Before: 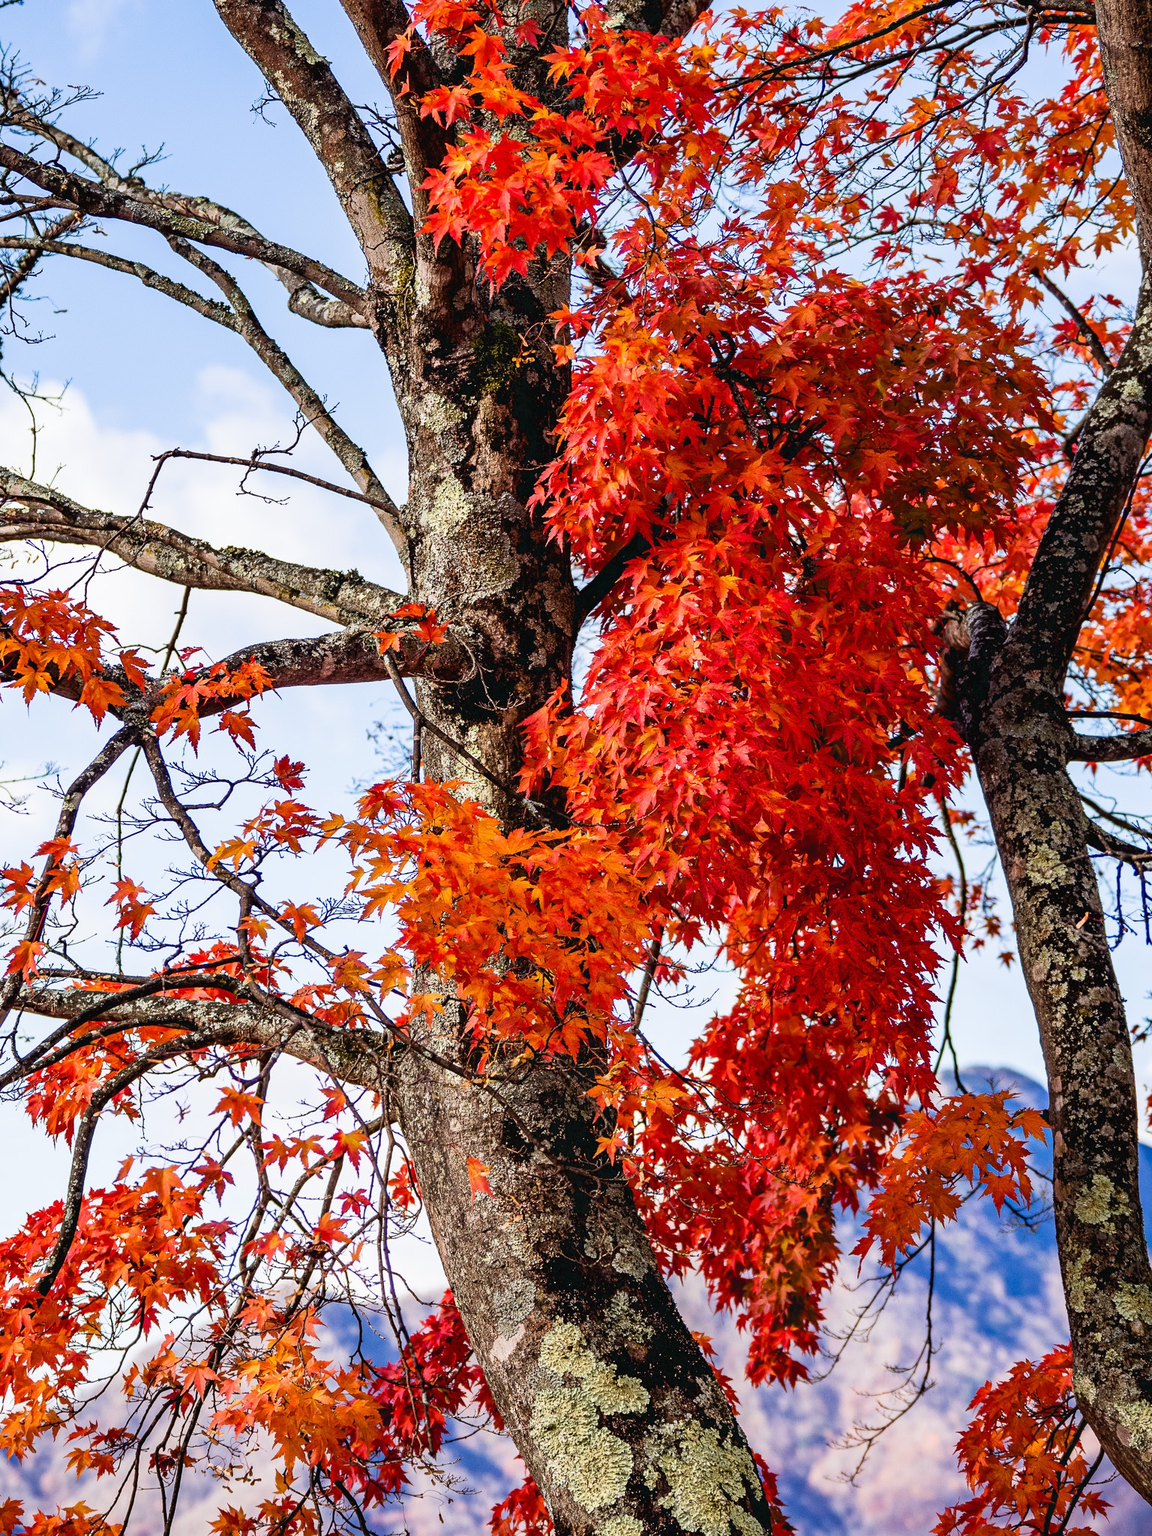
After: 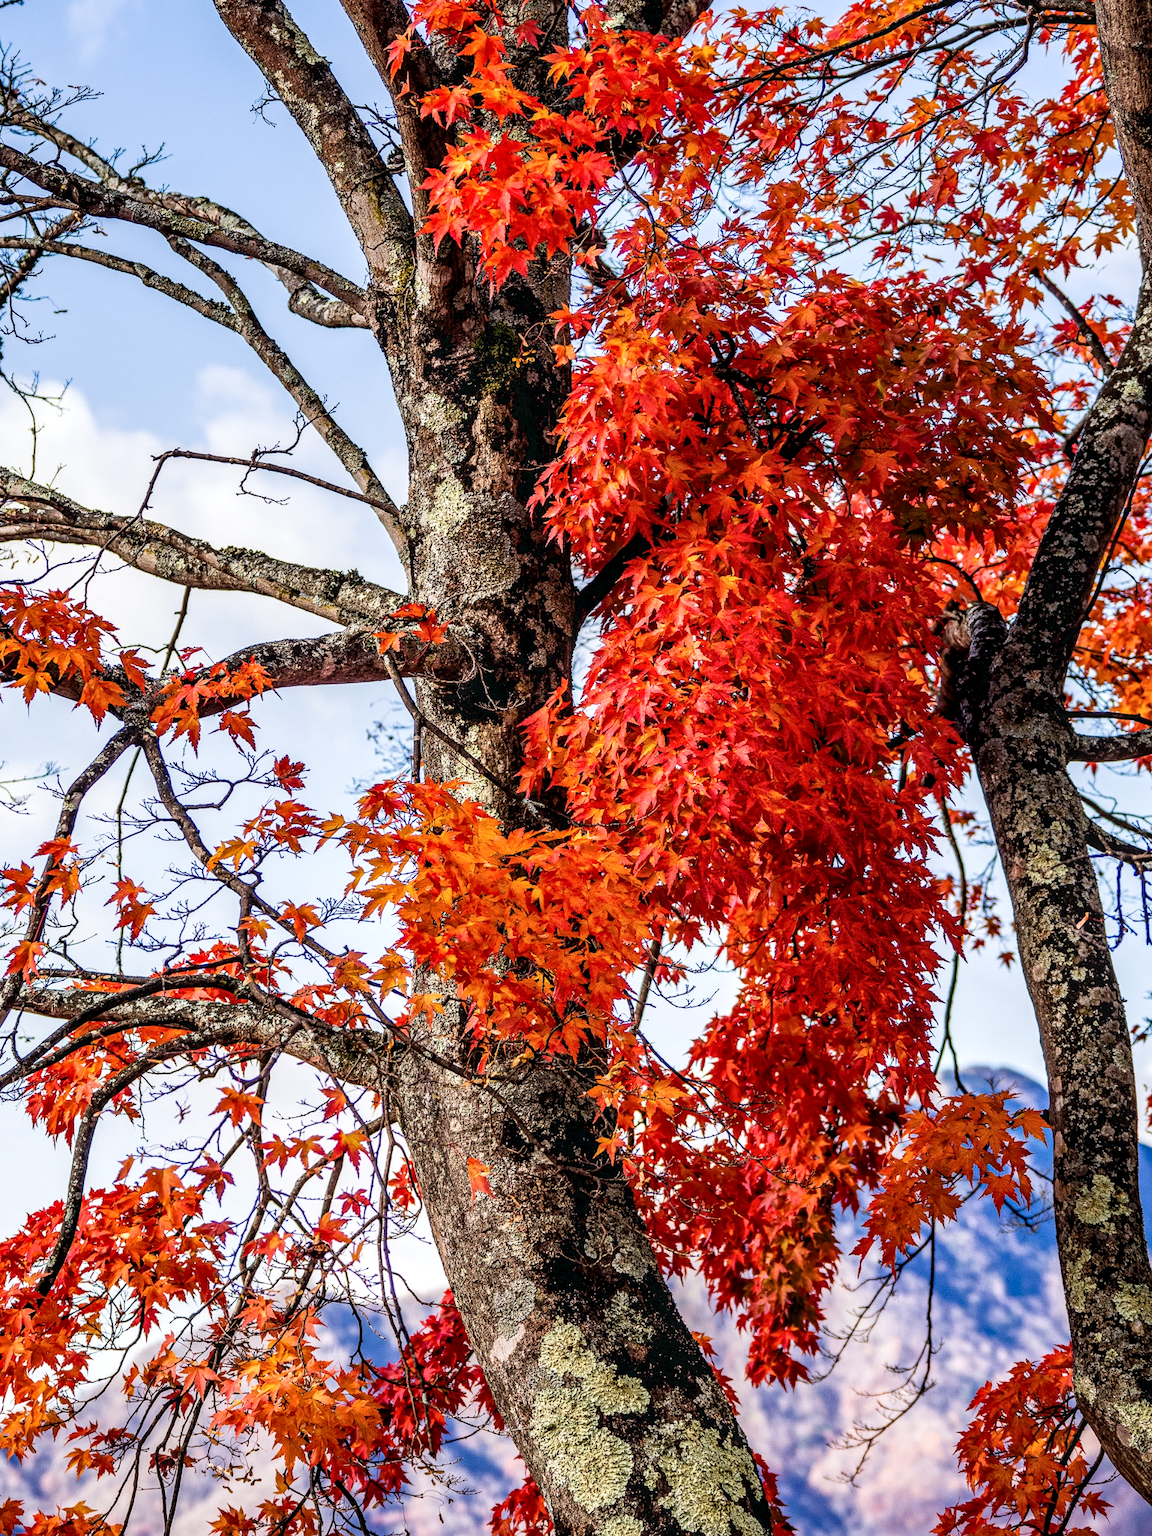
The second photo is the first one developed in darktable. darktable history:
local contrast: detail 139%
